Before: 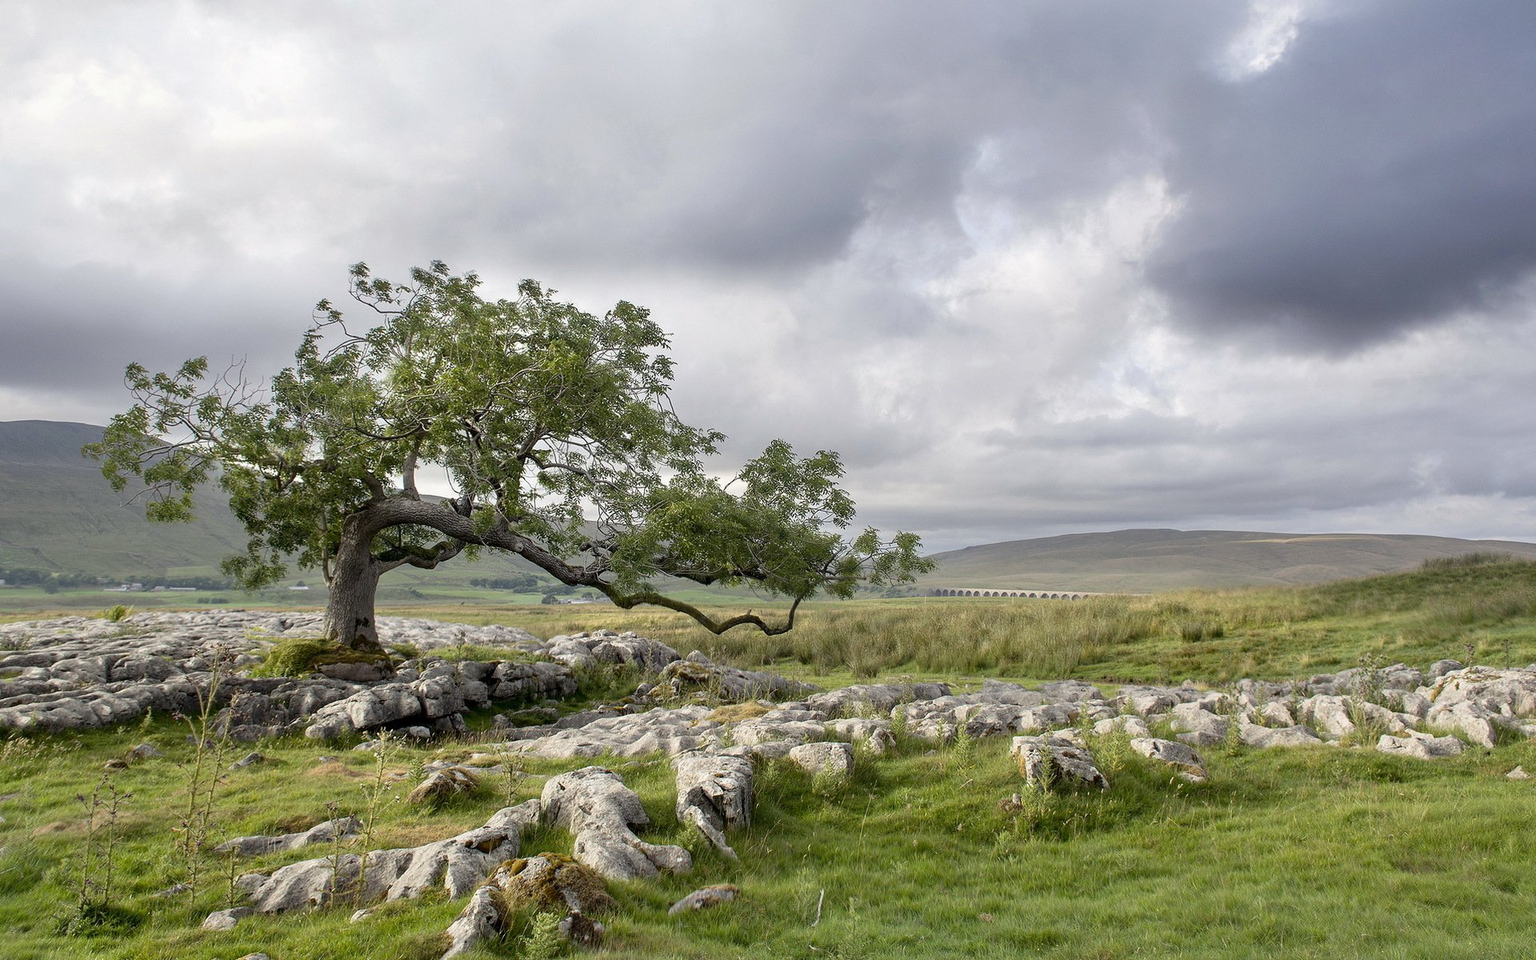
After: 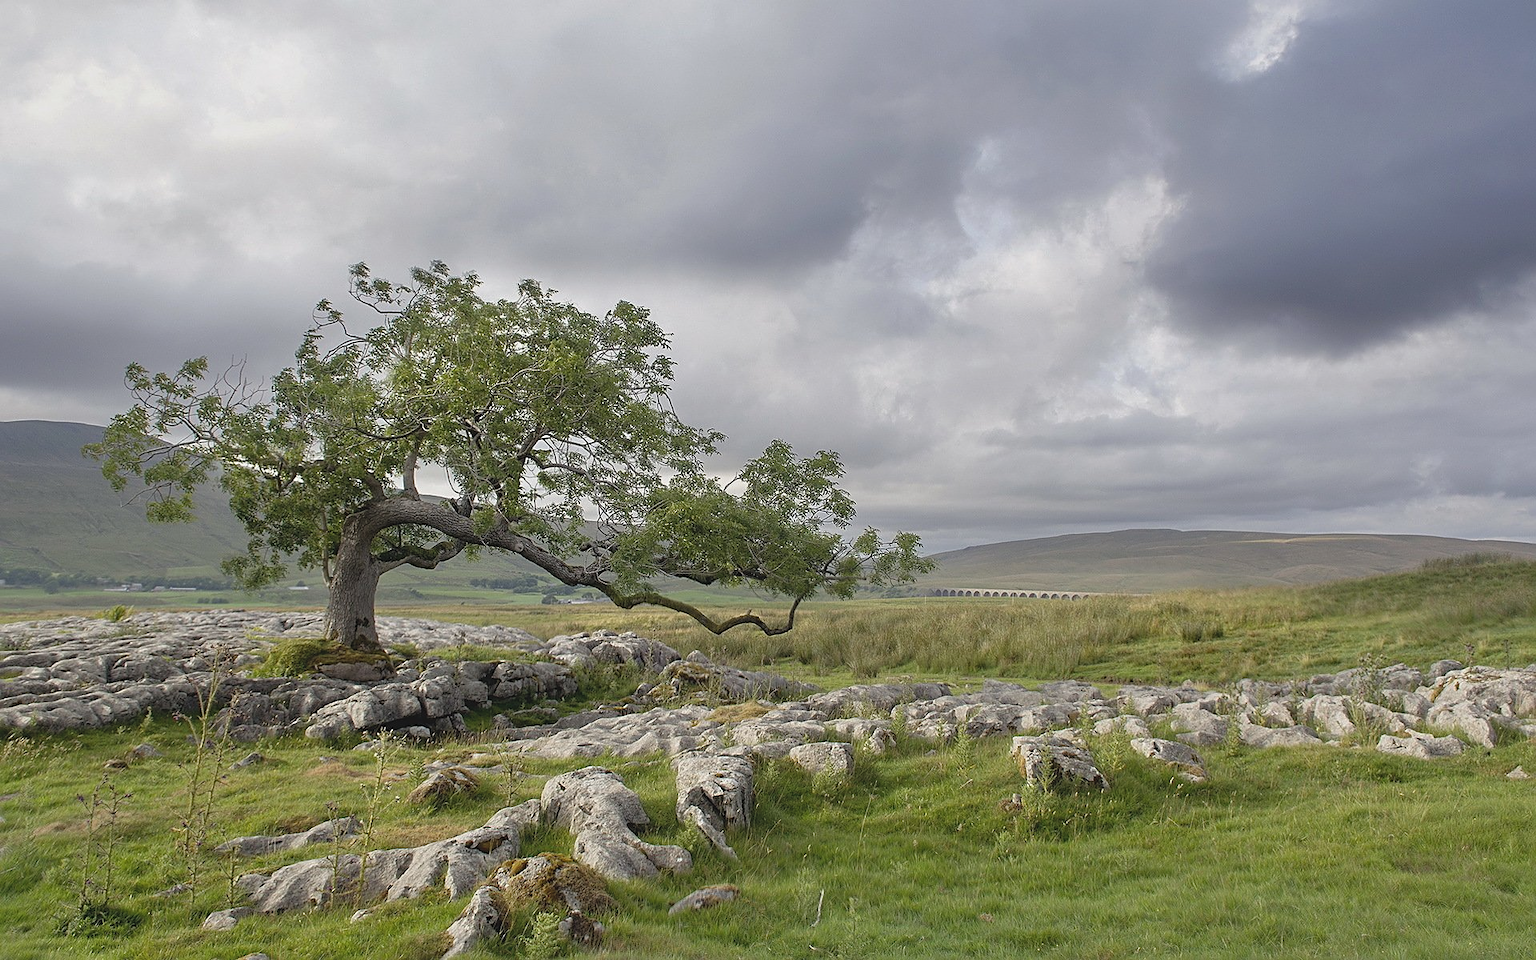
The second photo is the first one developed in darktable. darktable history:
exposure: black level correction -0.007, exposure 0.069 EV, compensate highlight preservation false
sharpen: on, module defaults
tone equalizer: -8 EV 0.272 EV, -7 EV 0.419 EV, -6 EV 0.384 EV, -5 EV 0.227 EV, -3 EV -0.265 EV, -2 EV -0.398 EV, -1 EV -0.4 EV, +0 EV -0.28 EV, edges refinement/feathering 500, mask exposure compensation -1.57 EV, preserve details no
